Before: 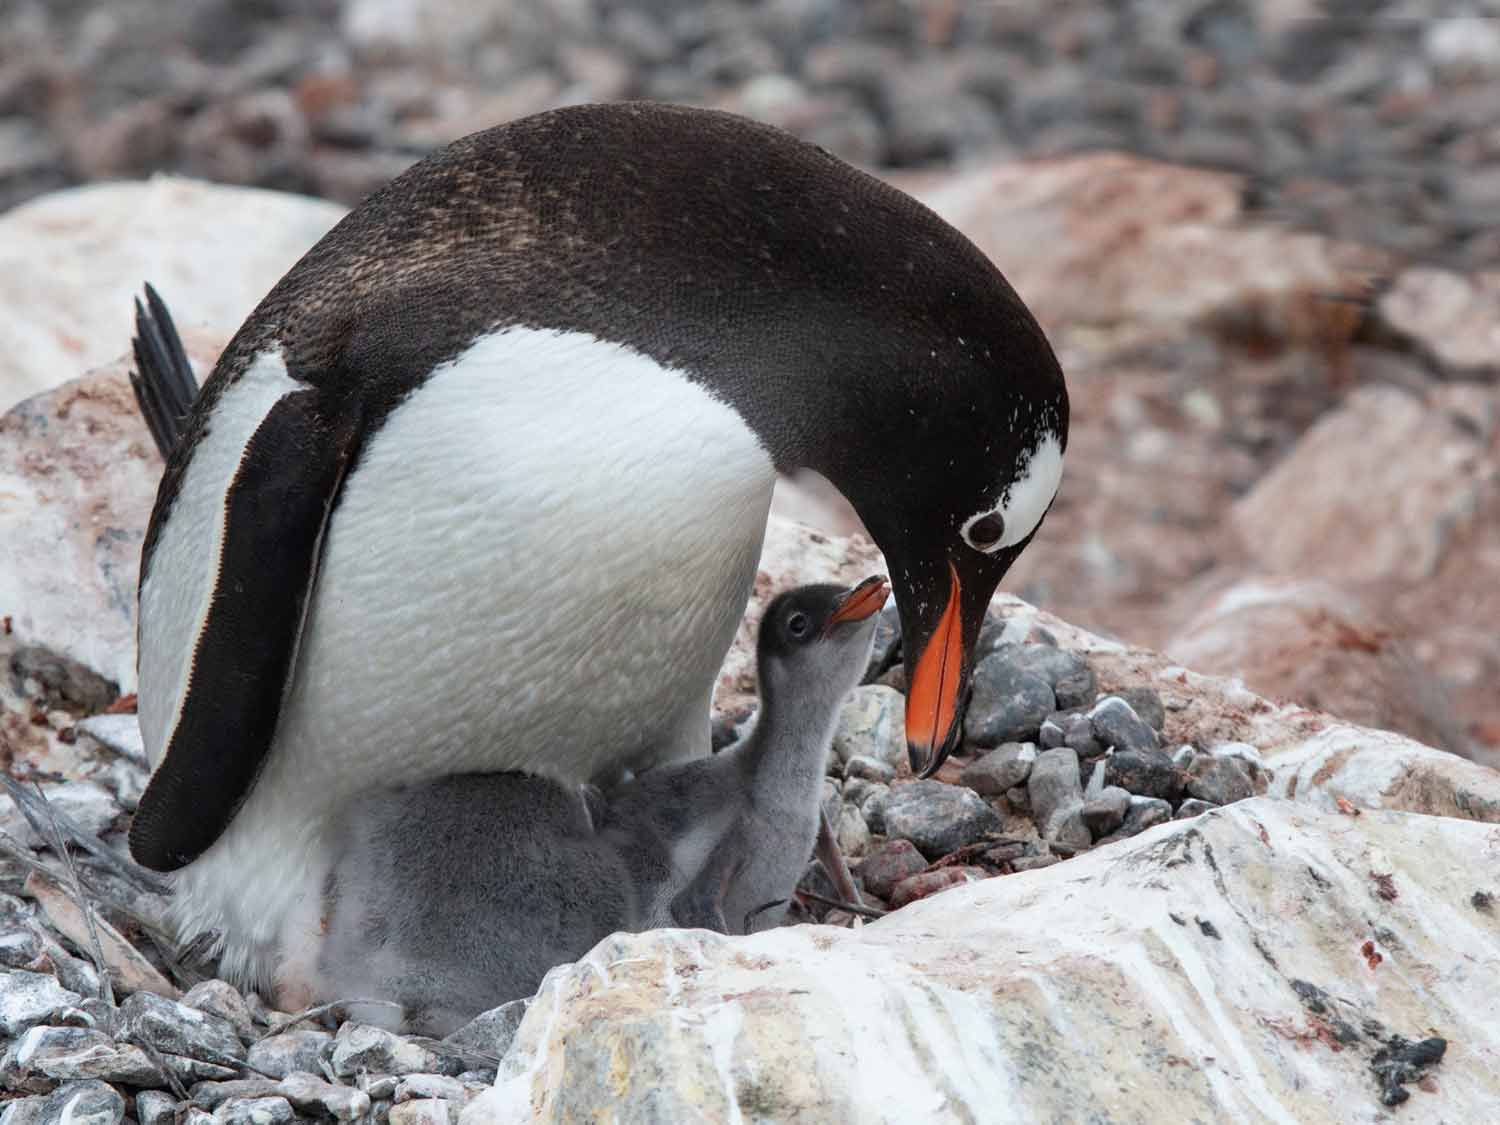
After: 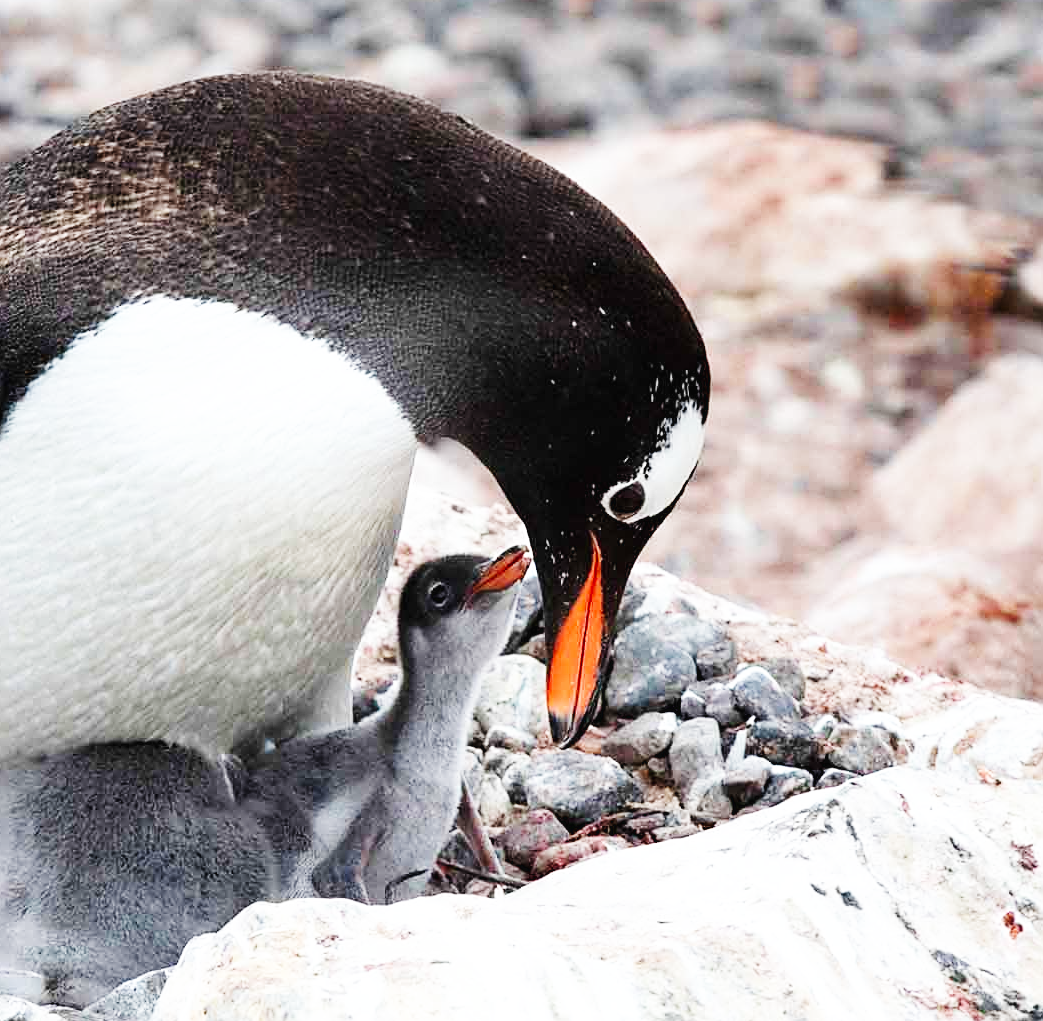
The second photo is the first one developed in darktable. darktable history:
crop and rotate: left 23.97%, top 2.728%, right 6.445%, bottom 6.457%
sharpen: on, module defaults
base curve: curves: ch0 [(0, 0.003) (0.001, 0.002) (0.006, 0.004) (0.02, 0.022) (0.048, 0.086) (0.094, 0.234) (0.162, 0.431) (0.258, 0.629) (0.385, 0.8) (0.548, 0.918) (0.751, 0.988) (1, 1)], preserve colors none
